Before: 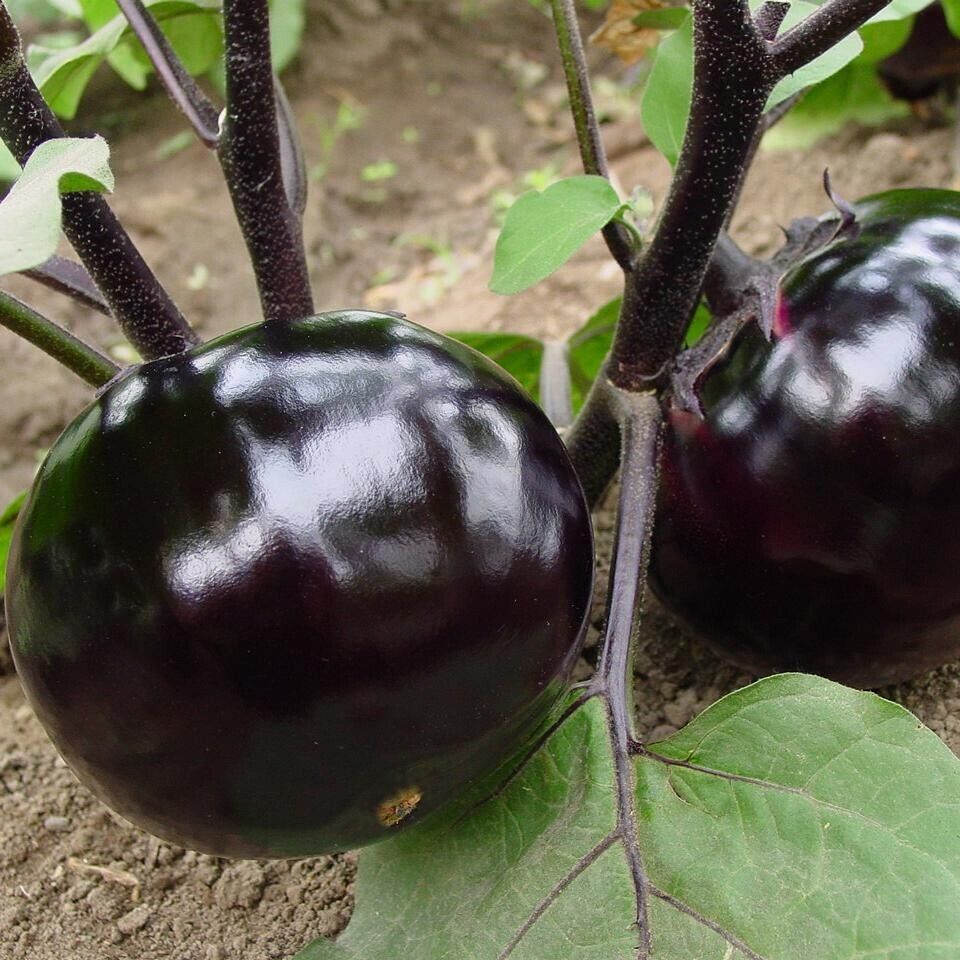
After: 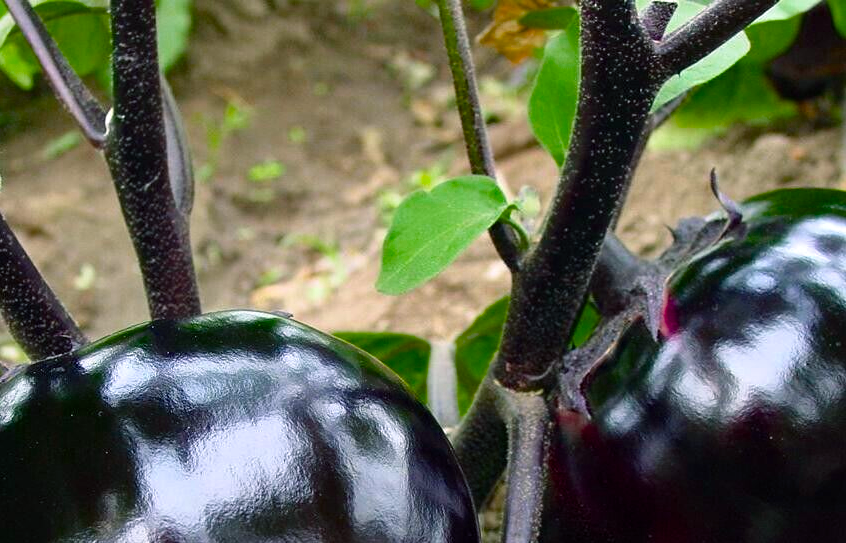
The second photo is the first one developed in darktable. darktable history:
crop and rotate: left 11.801%, bottom 43.387%
color balance rgb: power › luminance -7.64%, power › chroma 1.08%, power › hue 217.05°, perceptual saturation grading › global saturation 42.125%, perceptual brilliance grading › global brilliance 12.476%, global vibrance 7.378%, saturation formula JzAzBz (2021)
